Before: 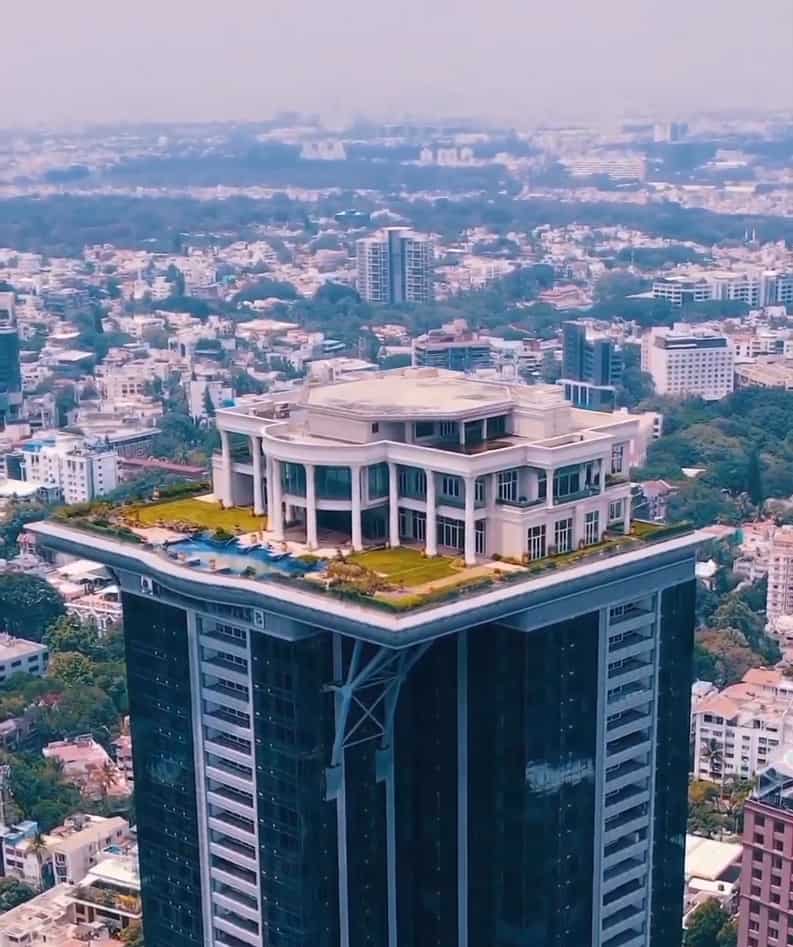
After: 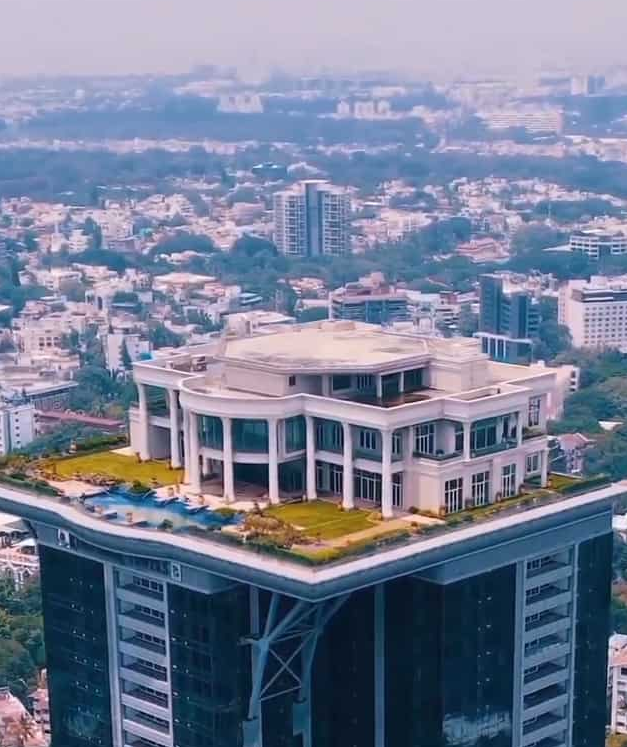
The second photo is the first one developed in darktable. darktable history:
crop and rotate: left 10.468%, top 5.016%, right 10.443%, bottom 16.016%
